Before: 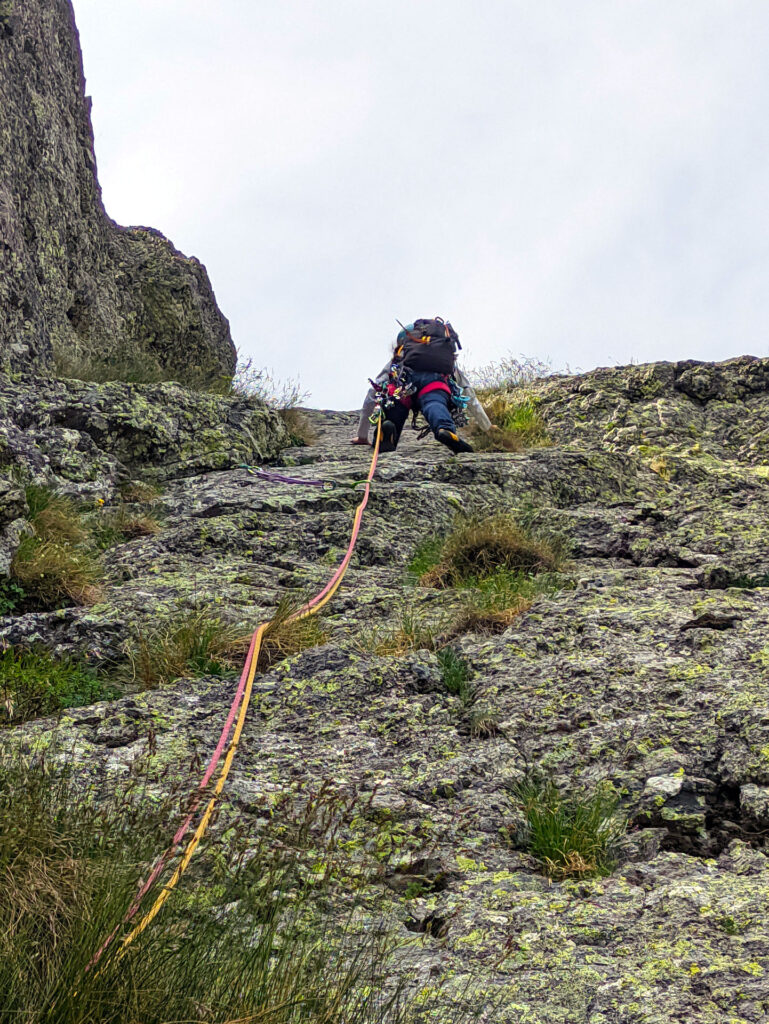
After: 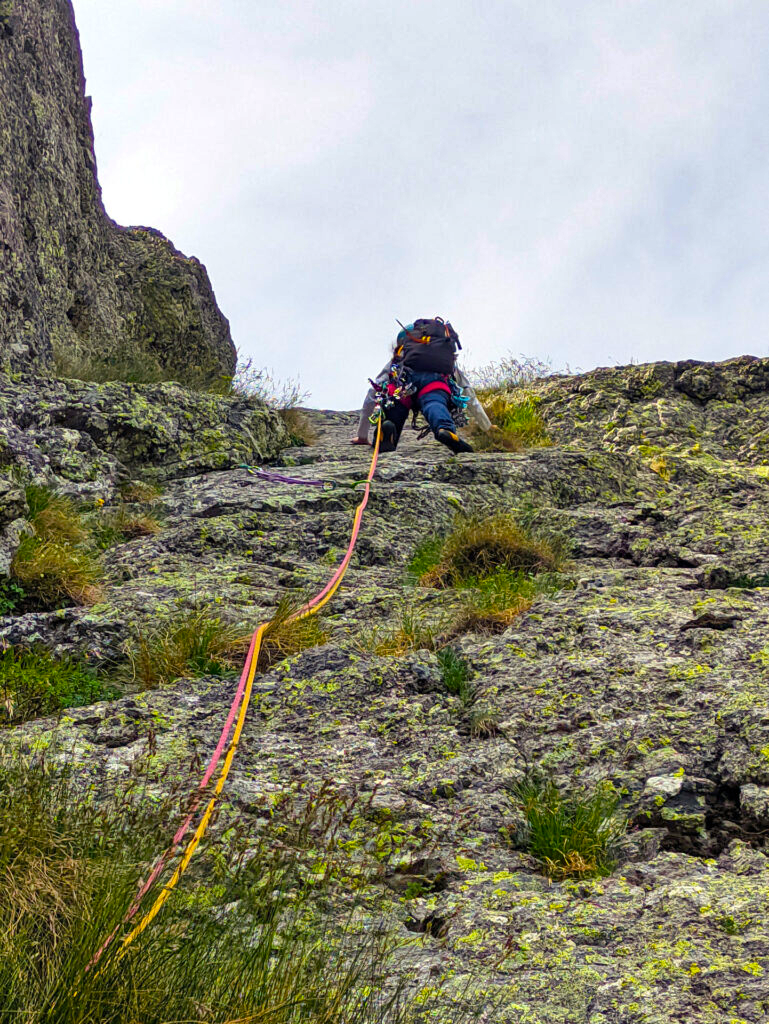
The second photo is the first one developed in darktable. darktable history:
shadows and highlights: shadows 53.14, soften with gaussian
color balance rgb: perceptual saturation grading › global saturation 41.658%
